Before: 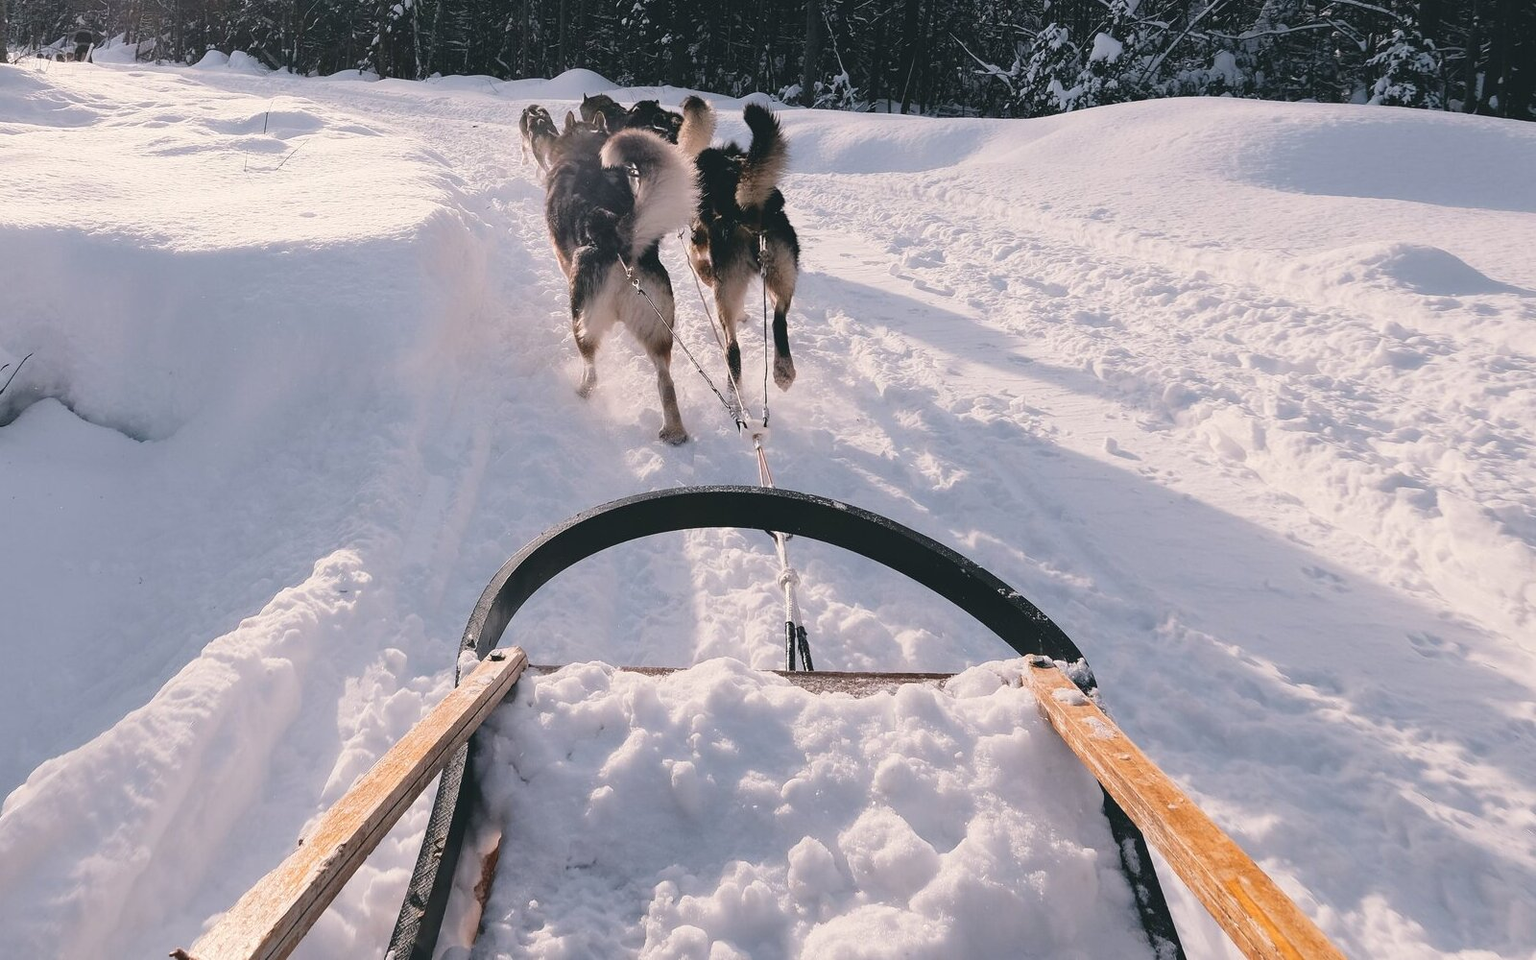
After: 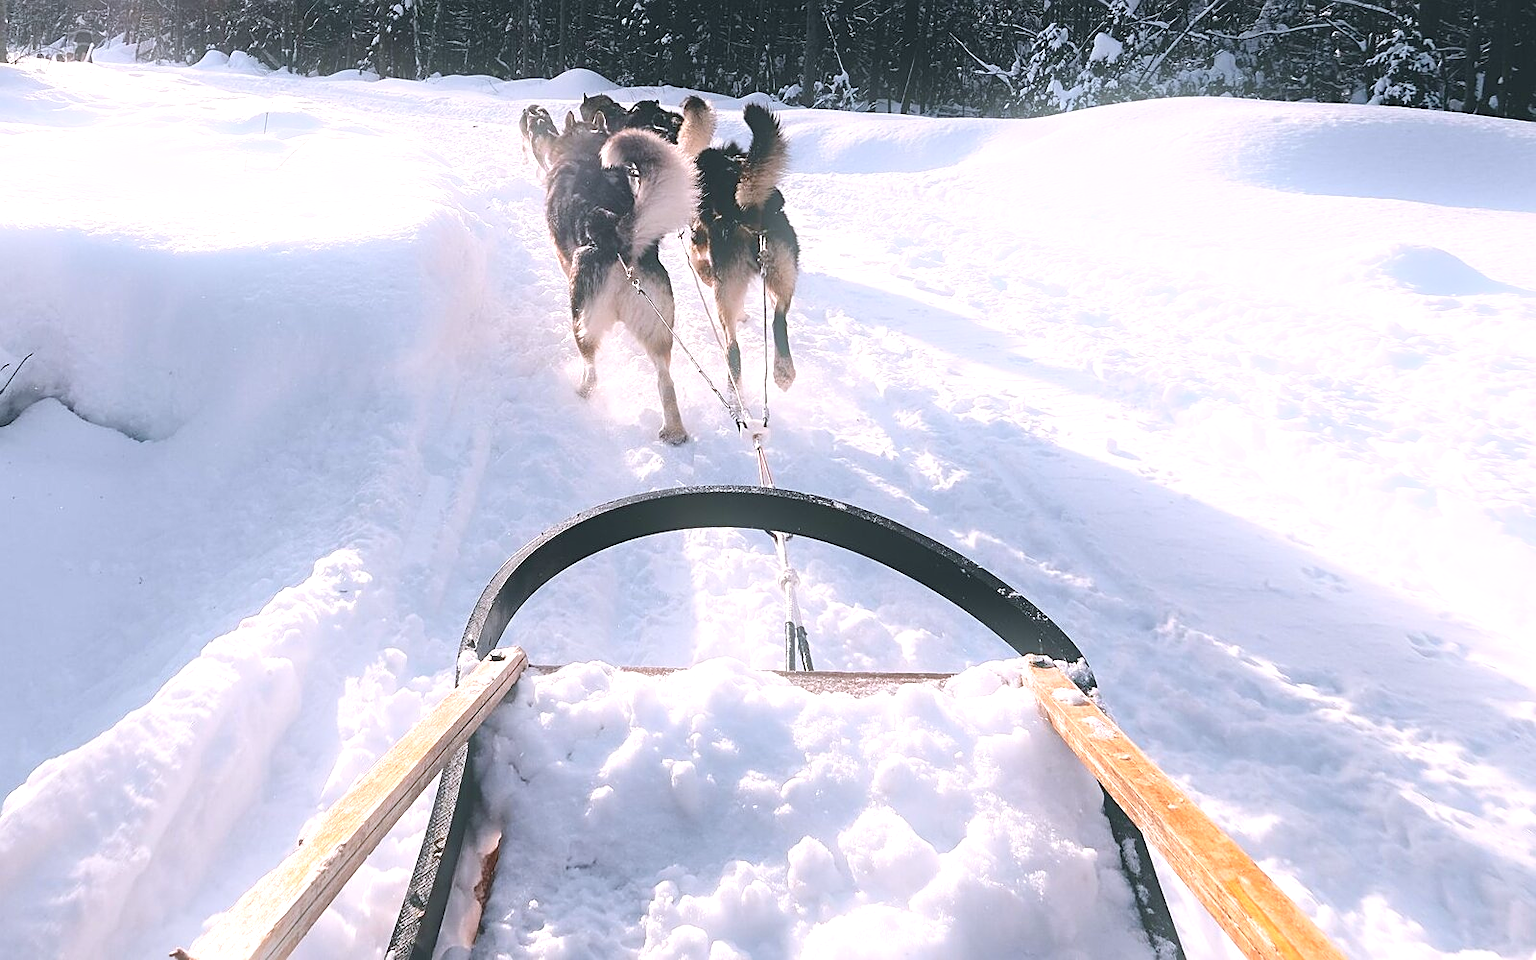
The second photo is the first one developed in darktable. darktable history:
sharpen: on, module defaults
color correction: highlights a* -0.137, highlights b* -5.91, shadows a* -0.137, shadows b* -0.137
exposure: black level correction 0, exposure 0.7 EV, compensate exposure bias true, compensate highlight preservation false
bloom: size 9%, threshold 100%, strength 7%
